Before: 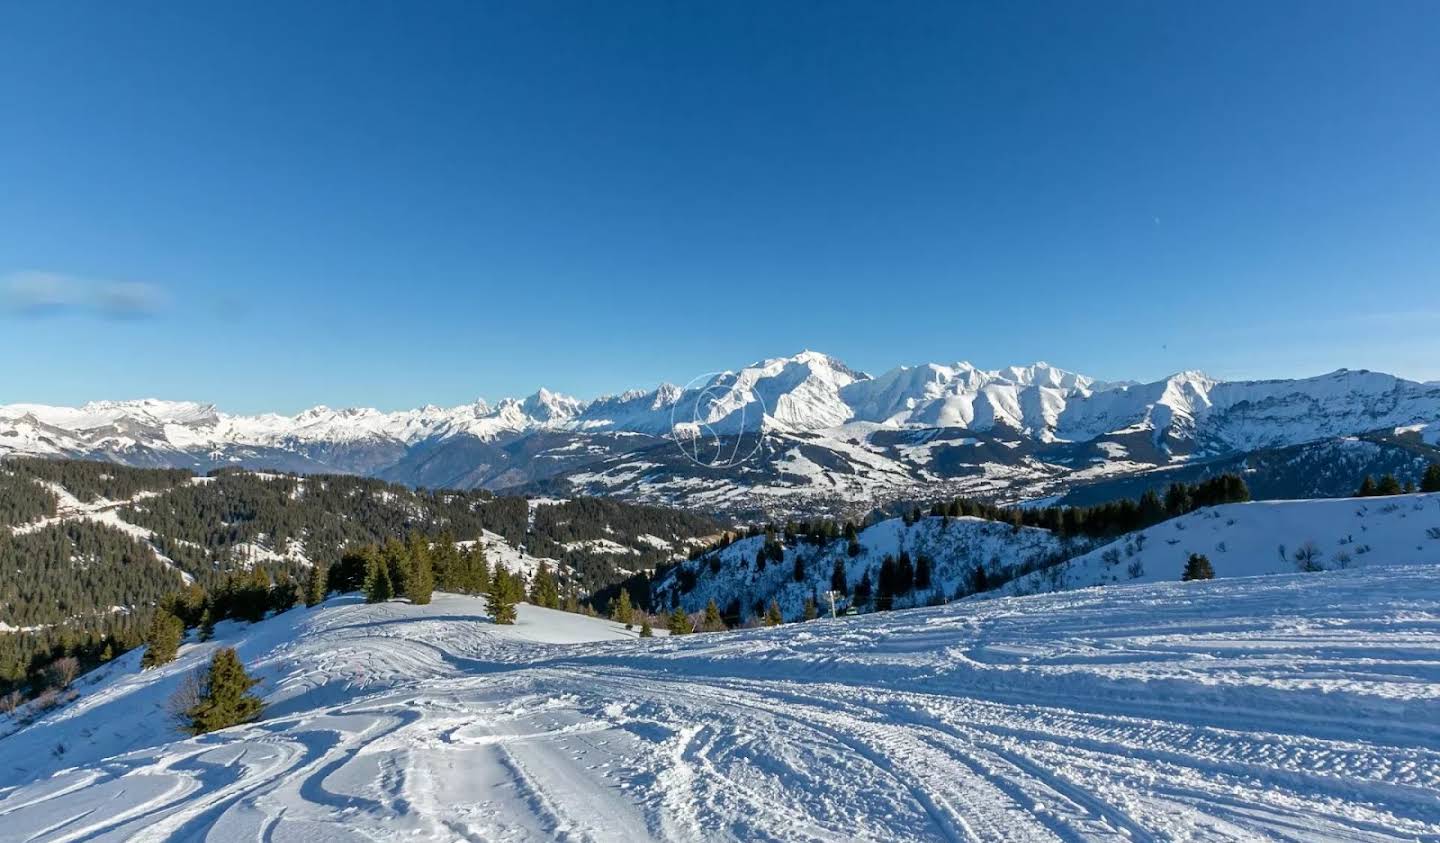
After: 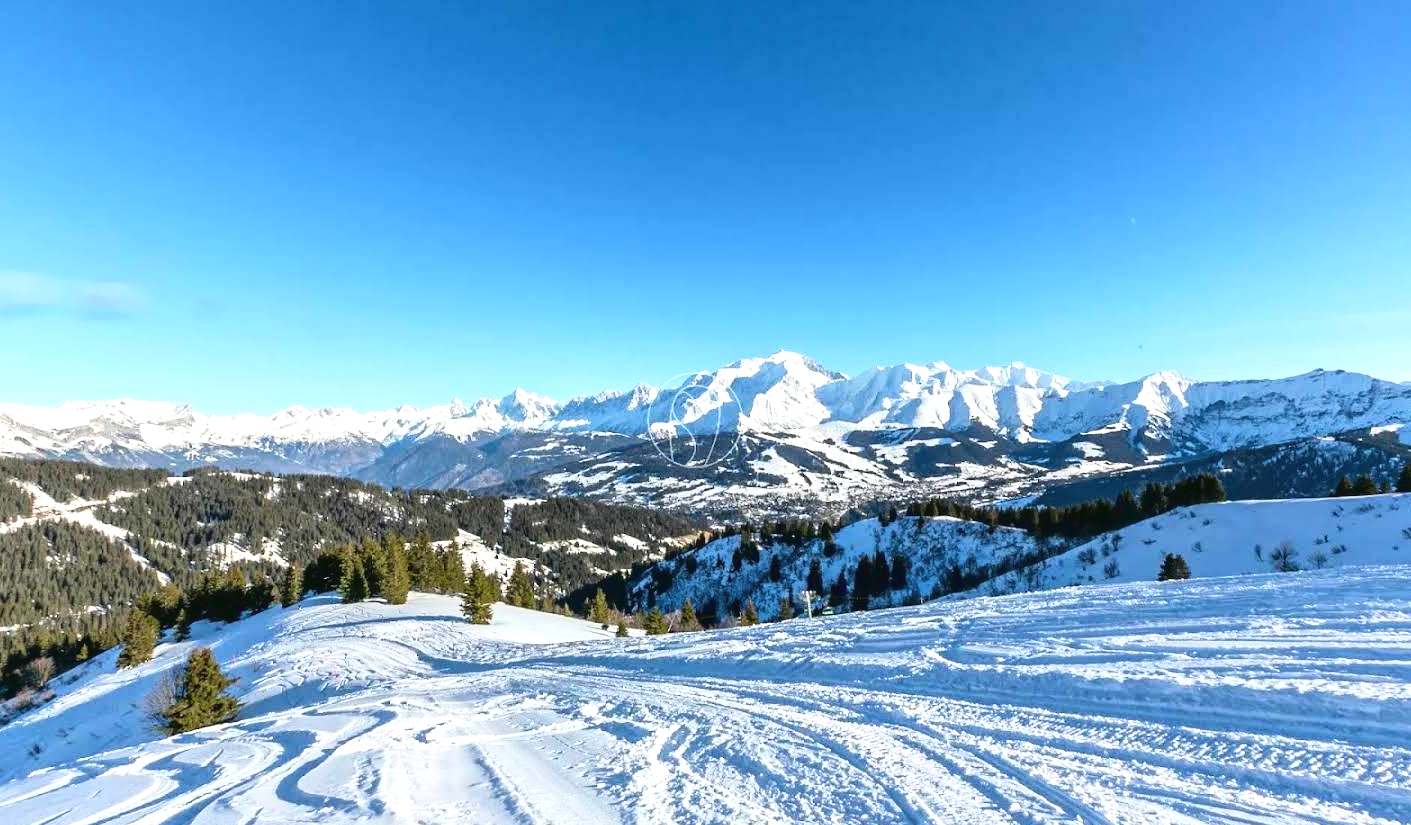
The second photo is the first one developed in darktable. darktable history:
crop: left 1.719%, right 0.268%, bottom 2.043%
exposure: black level correction 0, exposure 0.694 EV, compensate highlight preservation false
tone curve: curves: ch0 [(0.001, 0.034) (0.115, 0.093) (0.251, 0.232) (0.382, 0.397) (0.652, 0.719) (0.802, 0.876) (1, 0.998)]; ch1 [(0, 0) (0.384, 0.324) (0.472, 0.466) (0.504, 0.5) (0.517, 0.533) (0.547, 0.564) (0.582, 0.628) (0.657, 0.727) (1, 1)]; ch2 [(0, 0) (0.278, 0.232) (0.5, 0.5) (0.531, 0.552) (0.61, 0.653) (1, 1)], color space Lab, linked channels, preserve colors none
